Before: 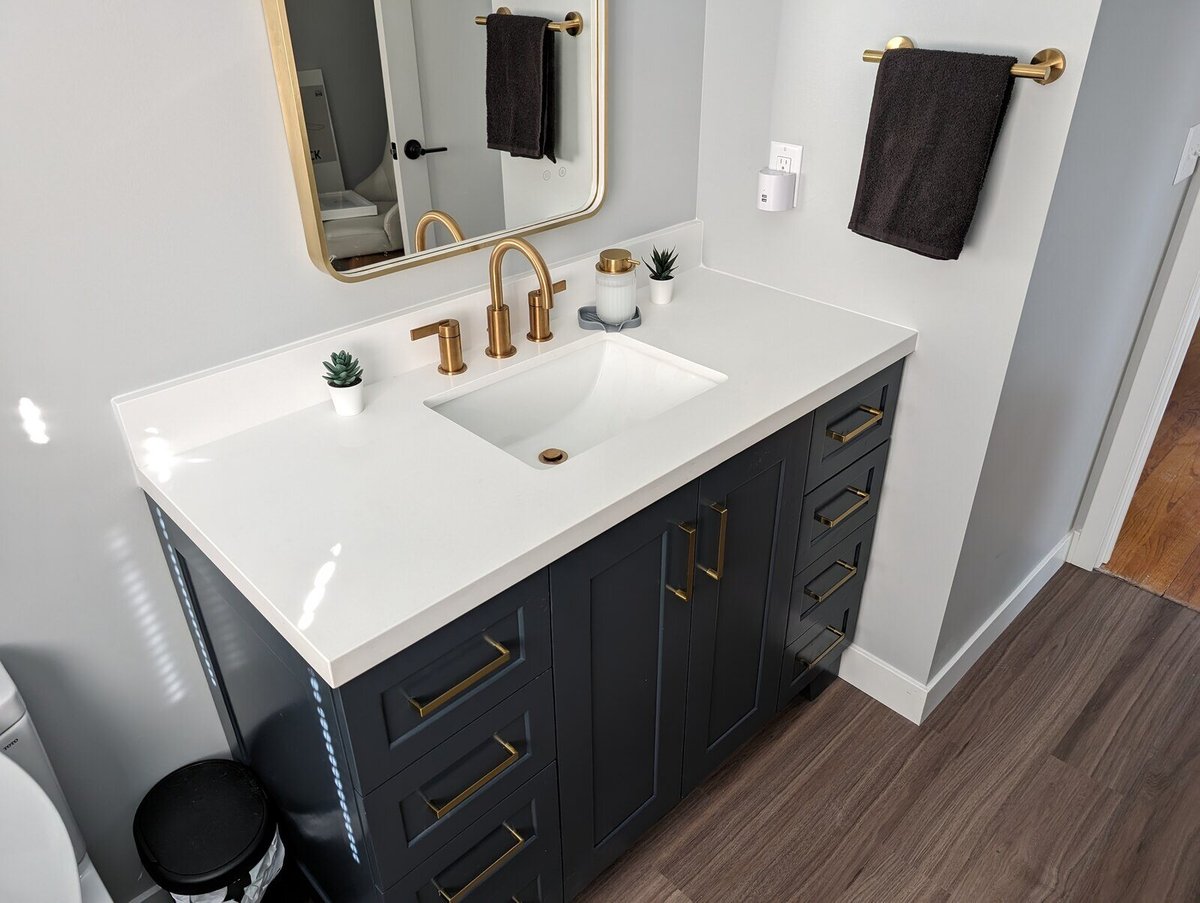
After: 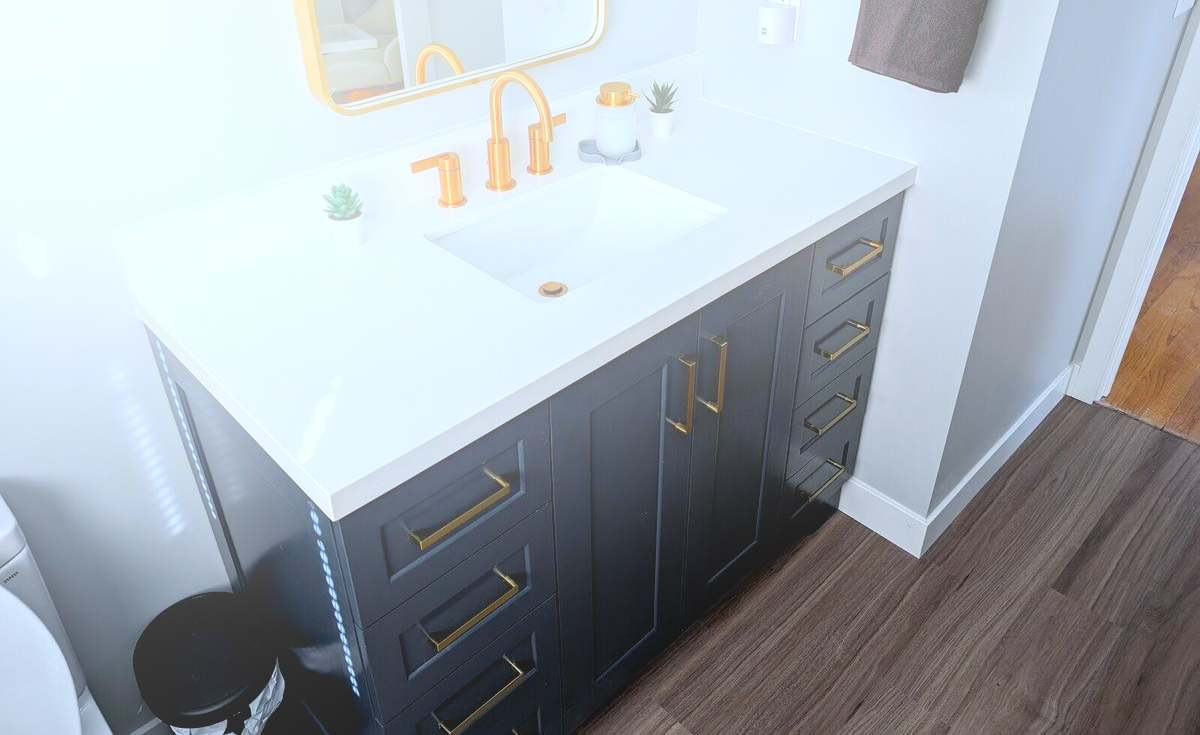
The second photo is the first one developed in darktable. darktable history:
bloom: size 40%
exposure: black level correction 0.009, compensate highlight preservation false
crop and rotate: top 18.507%
levels: levels [0, 0.476, 0.951]
color balance rgb: global vibrance -1%, saturation formula JzAzBz (2021)
white balance: red 0.924, blue 1.095
